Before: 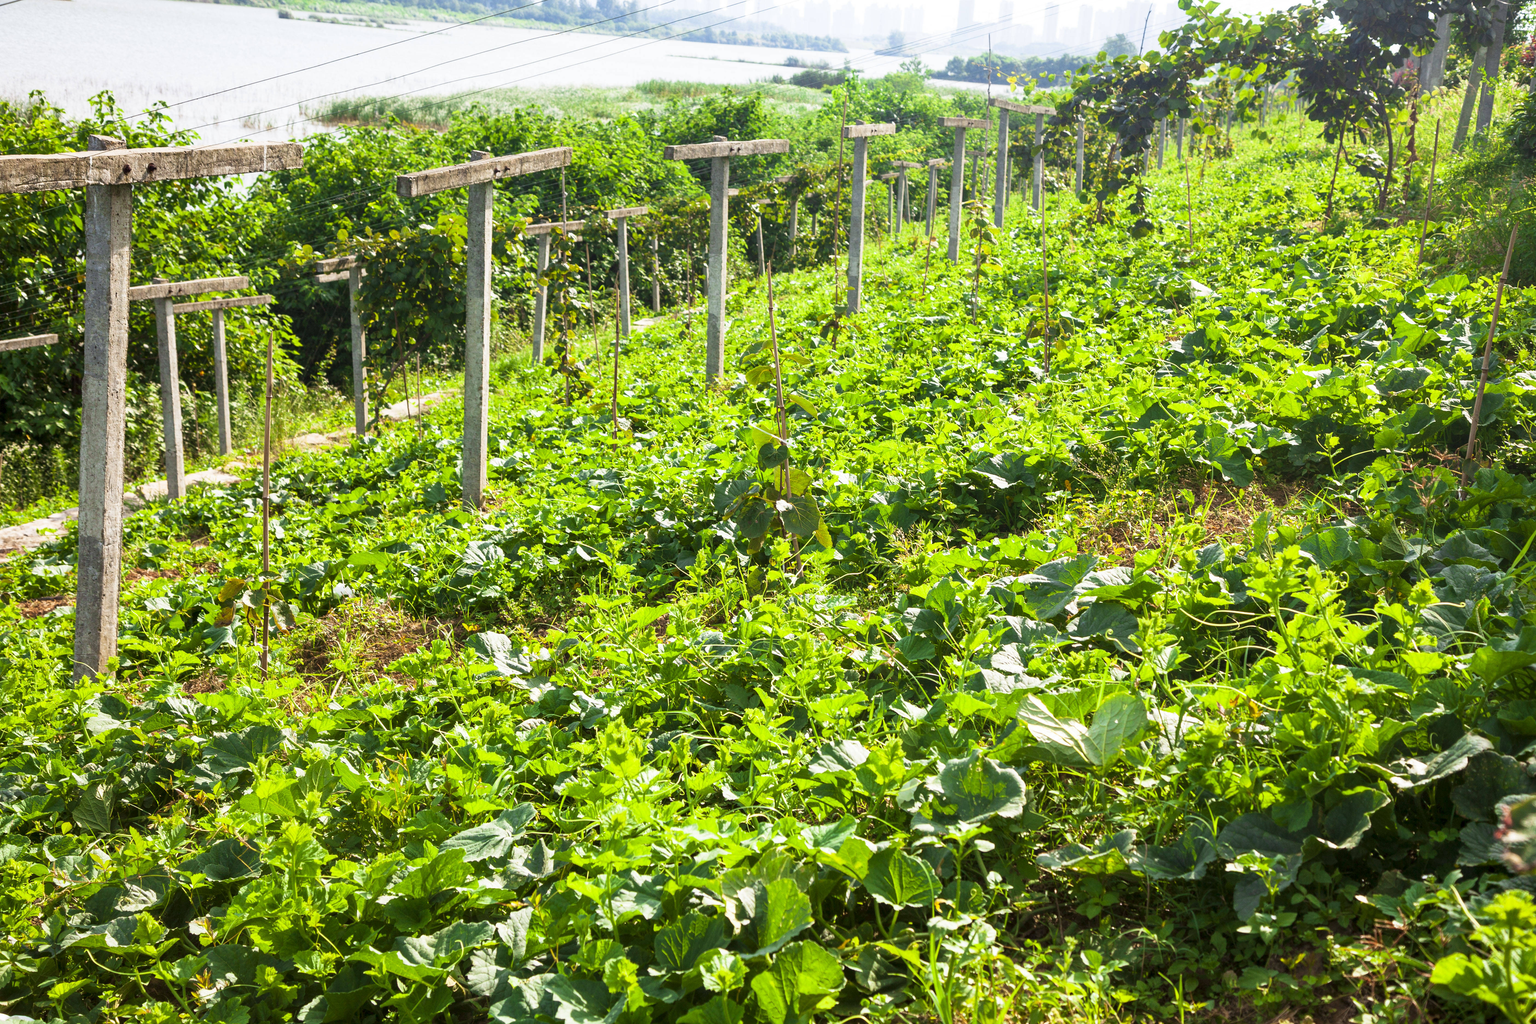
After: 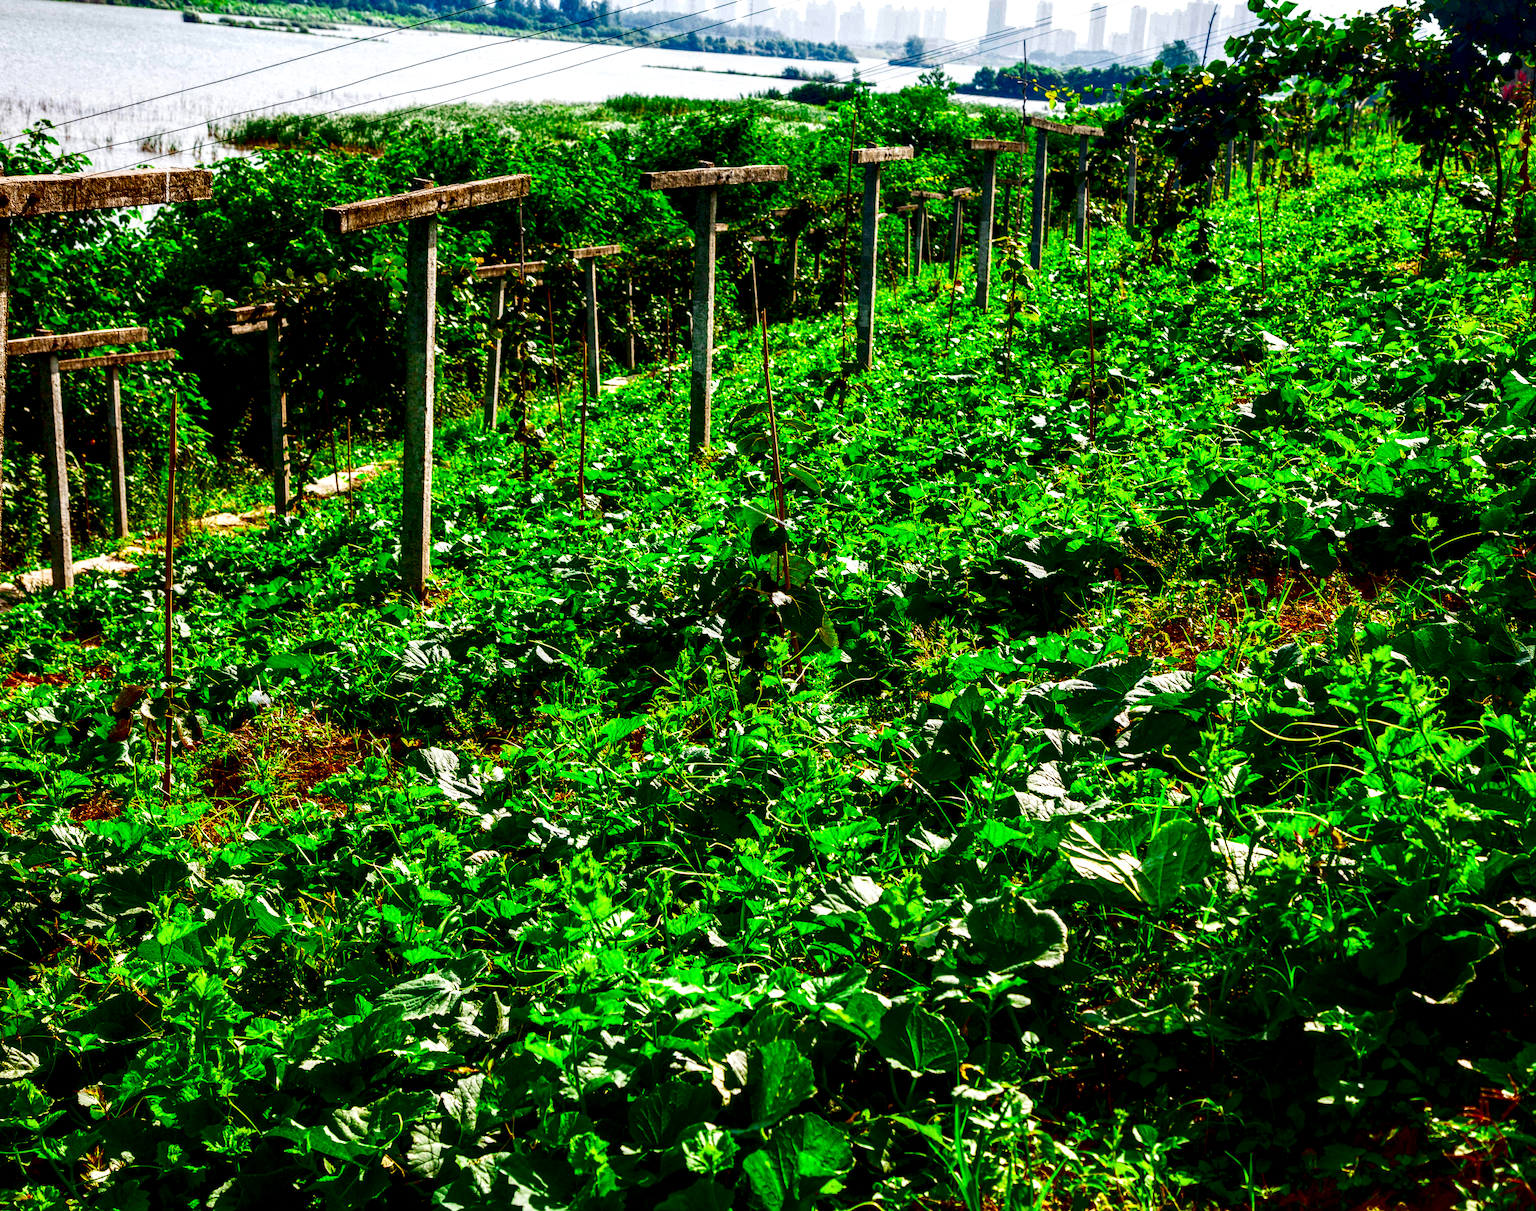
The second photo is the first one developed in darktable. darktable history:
local contrast: highlights 64%, shadows 54%, detail 169%, midtone range 0.515
crop: left 8.049%, right 7.413%
contrast brightness saturation: brightness -0.984, saturation 0.991
